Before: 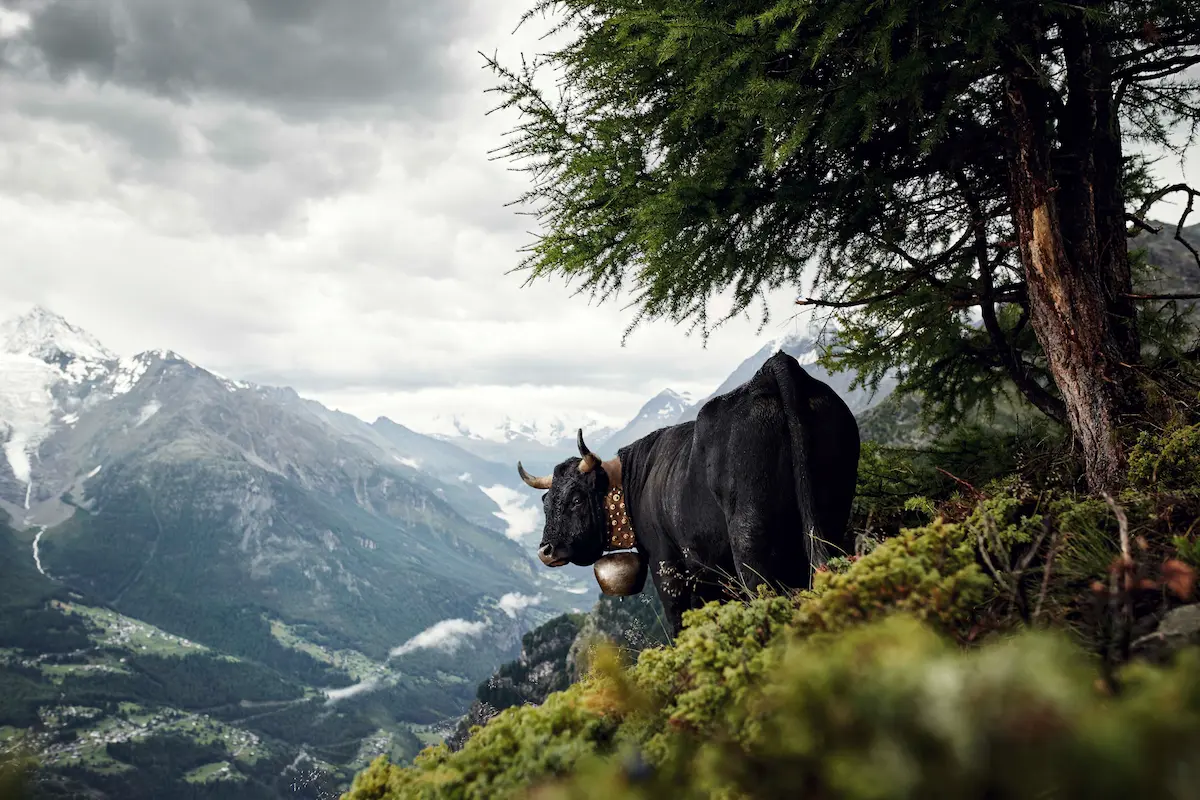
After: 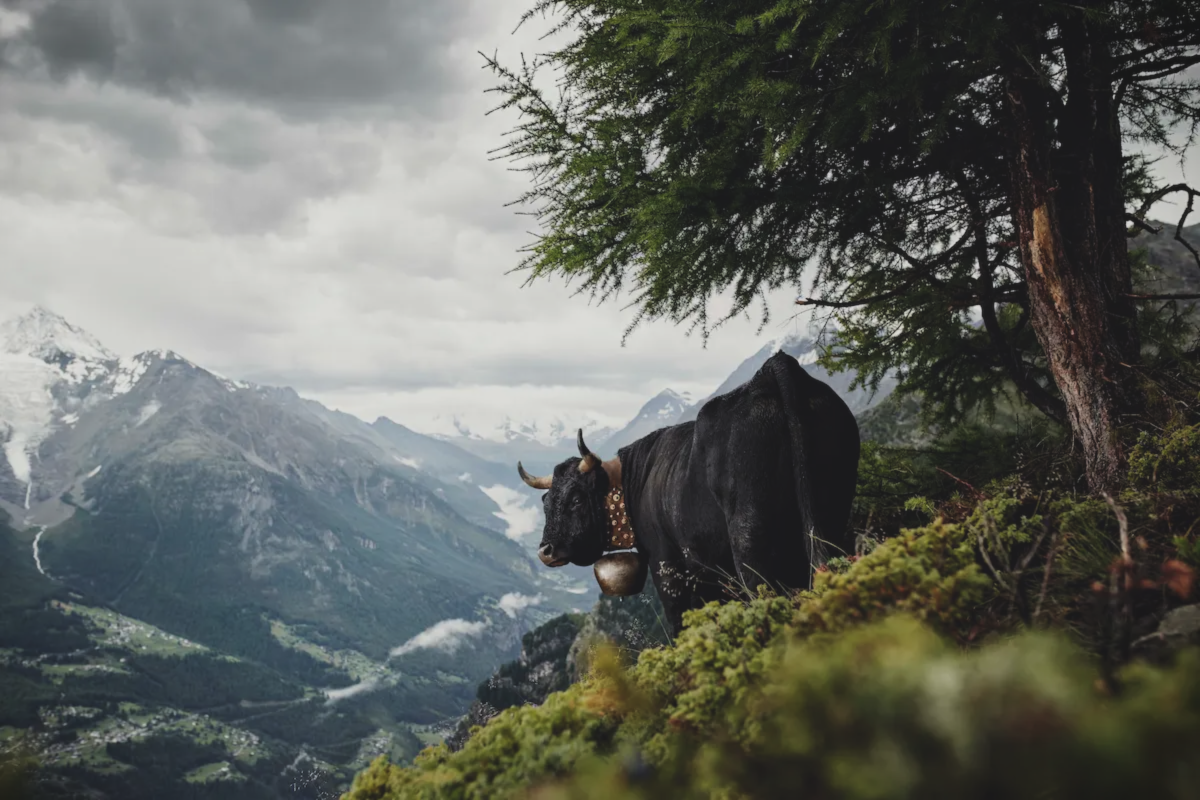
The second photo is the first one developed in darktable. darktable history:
contrast brightness saturation: contrast 0.05
exposure: black level correction -0.015, exposure -0.5 EV, compensate highlight preservation false
vignetting: fall-off start 97.23%, saturation -0.024, center (-0.033, -0.042), width/height ratio 1.179, unbound false
lowpass: radius 0.5, unbound 0
